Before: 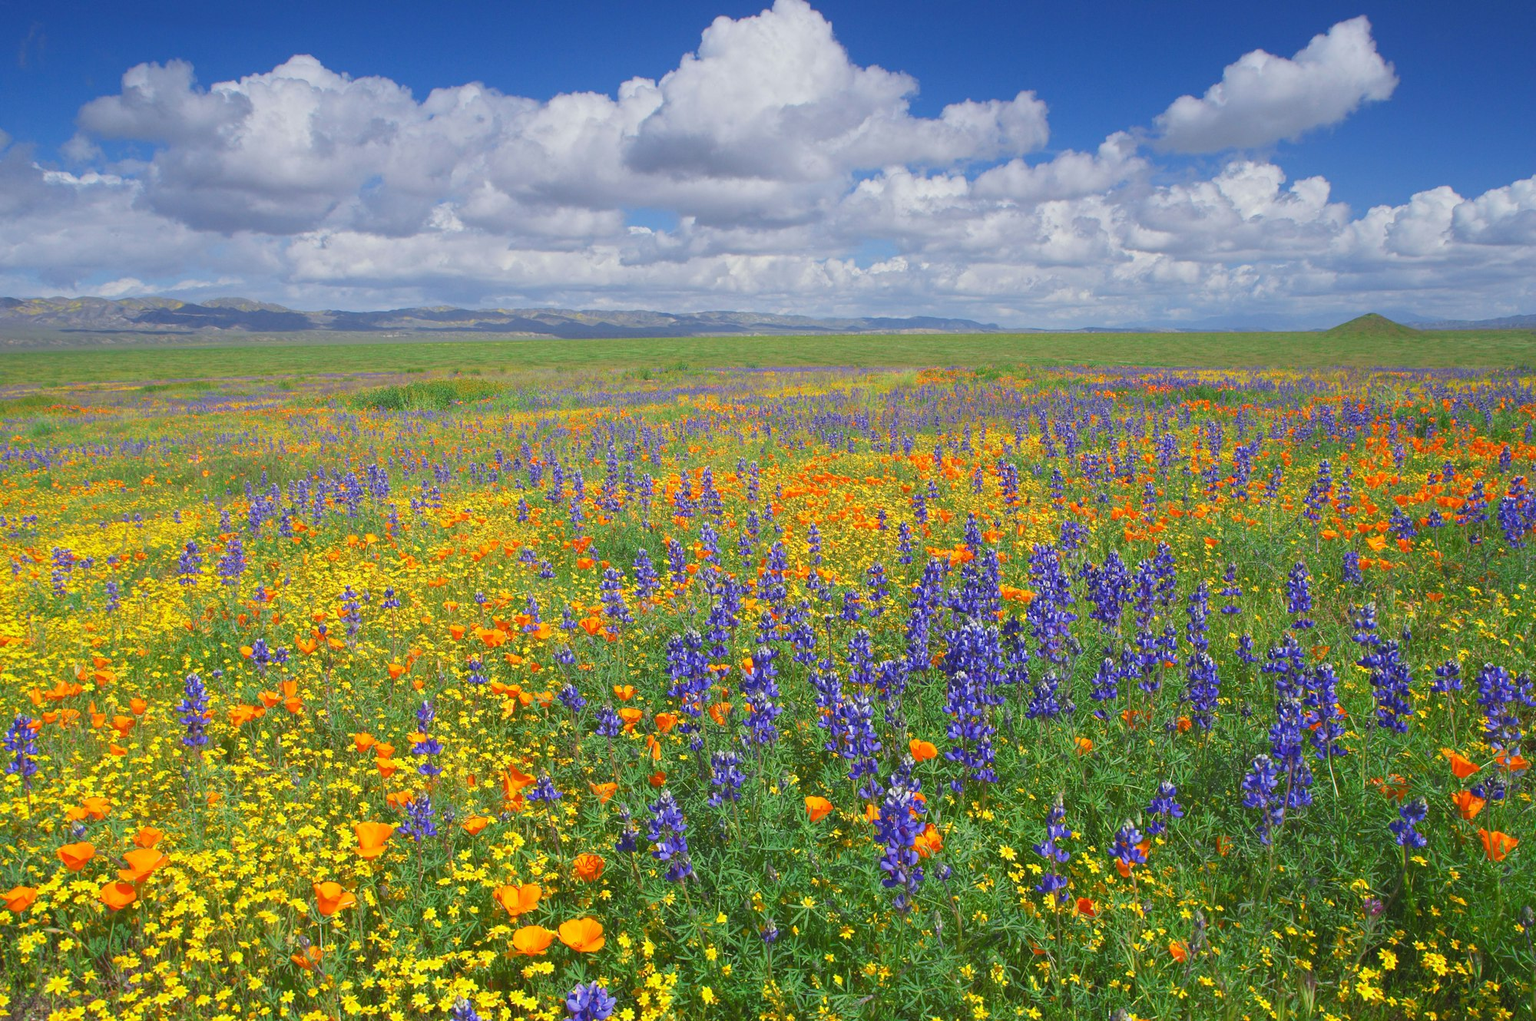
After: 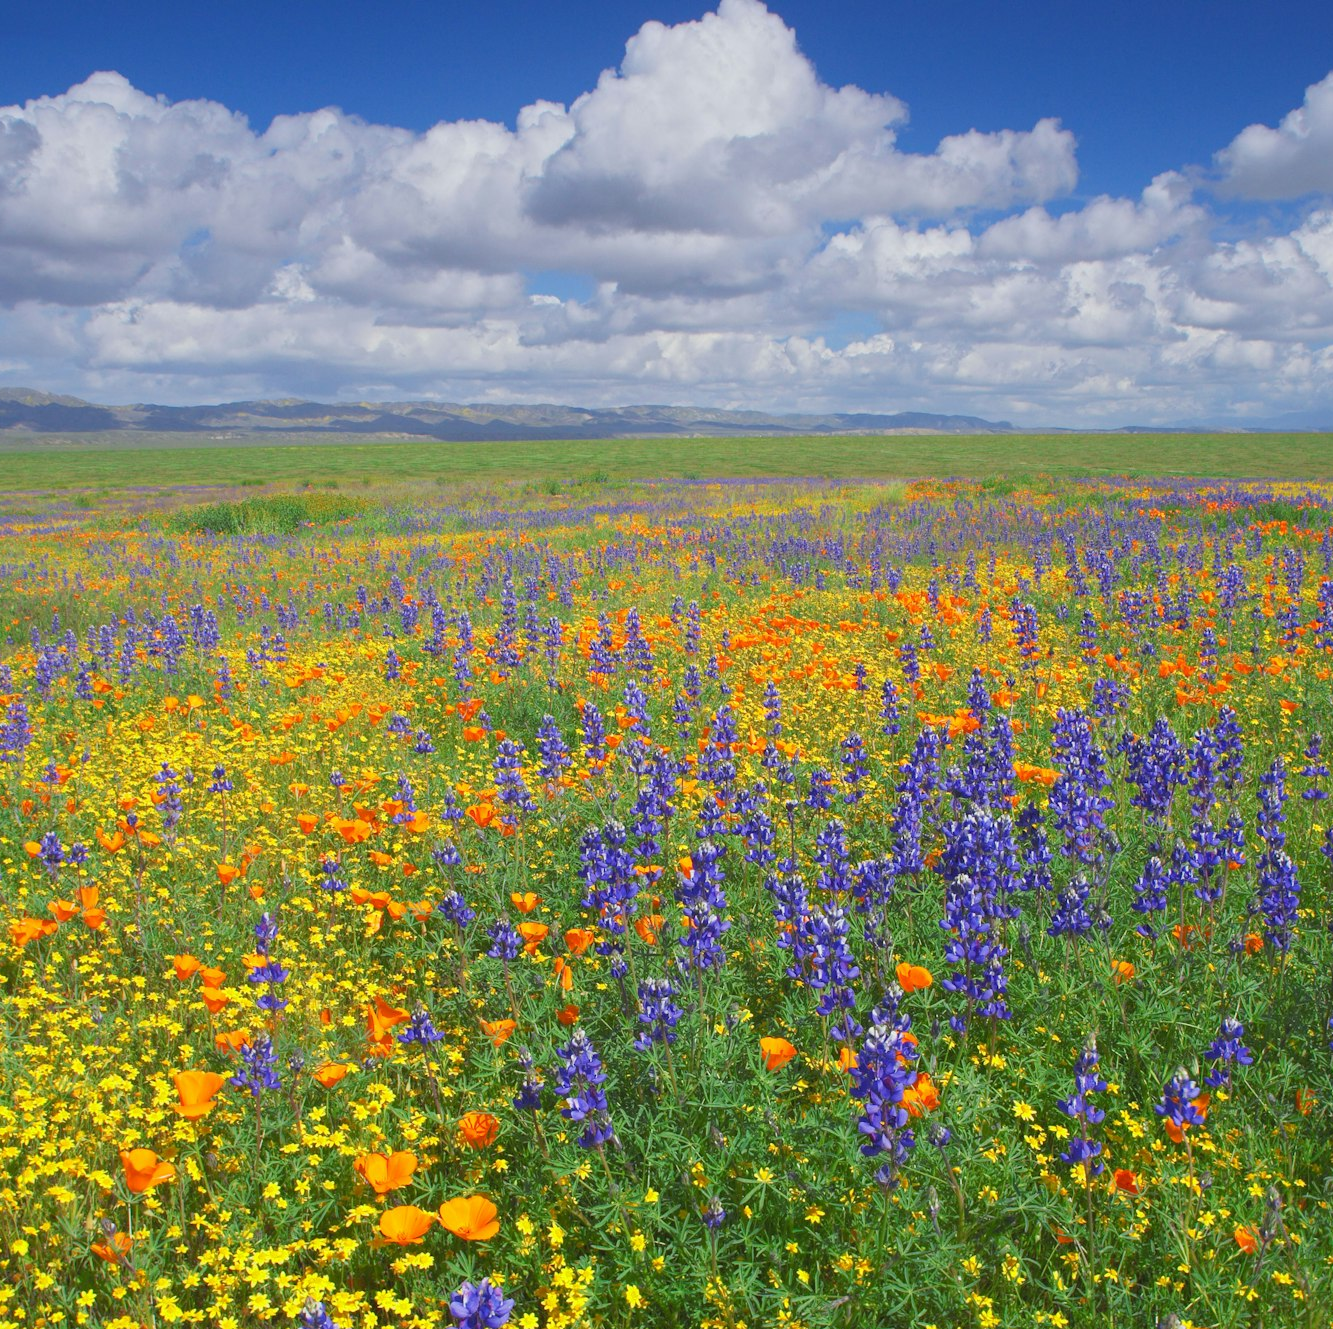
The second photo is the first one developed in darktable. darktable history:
crop and rotate: left 14.406%, right 18.928%
